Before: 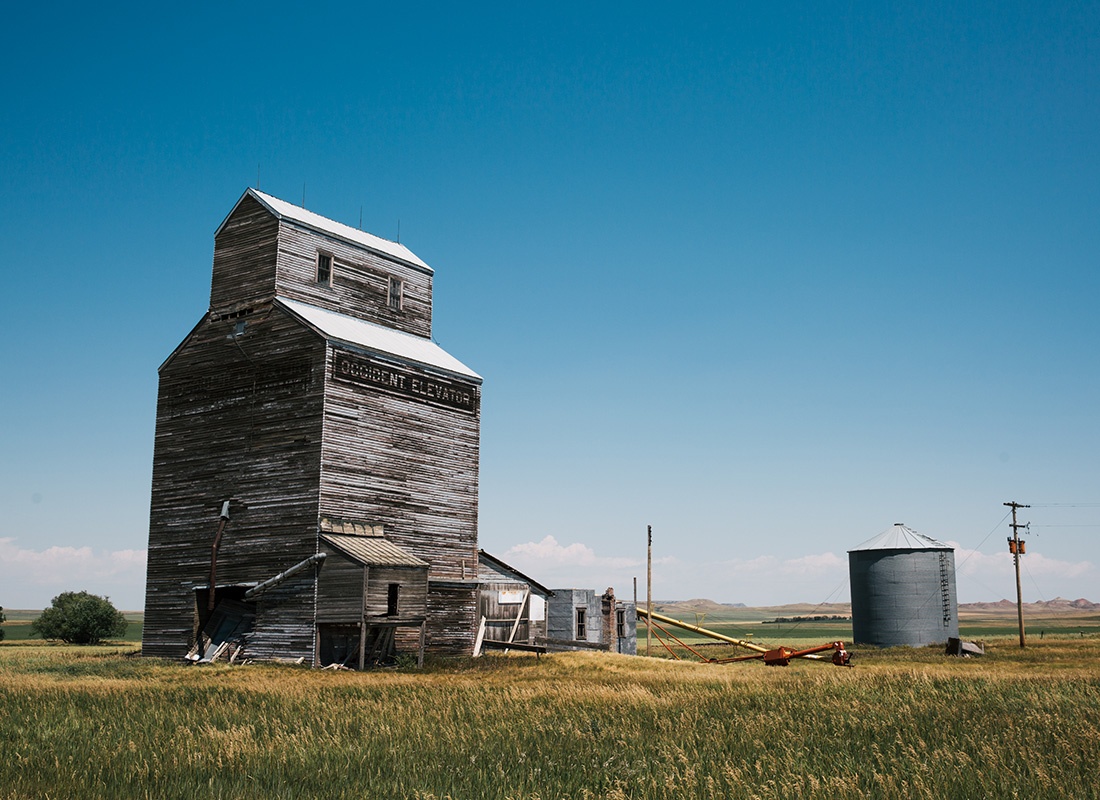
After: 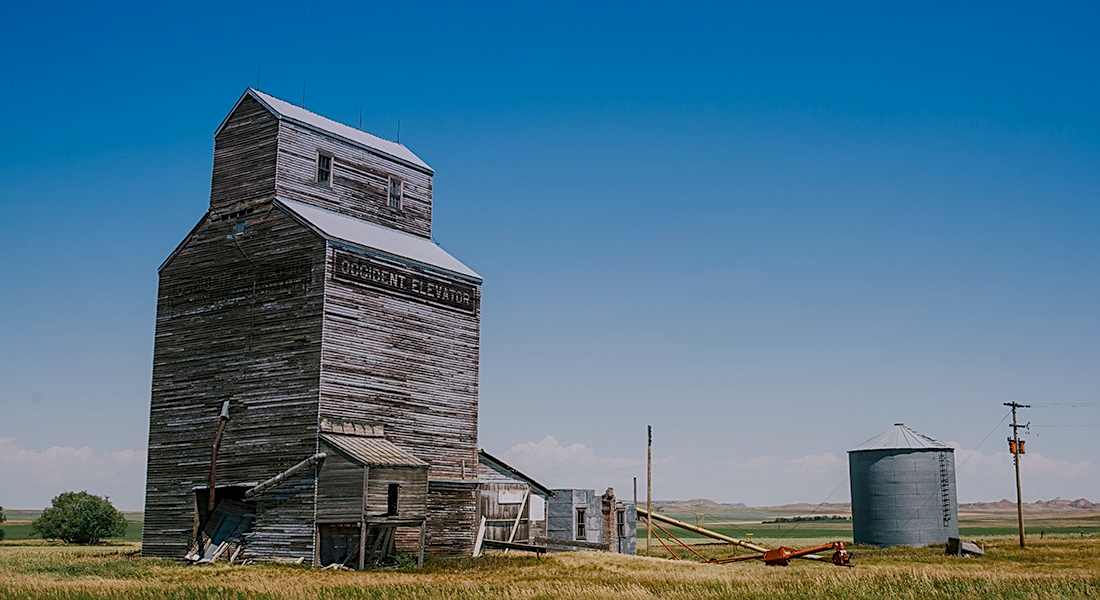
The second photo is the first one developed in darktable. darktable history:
sharpen: on, module defaults
color balance rgb: shadows lift › chroma 1%, shadows lift › hue 113°, highlights gain › chroma 0.2%, highlights gain › hue 333°, perceptual saturation grading › global saturation 20%, perceptual saturation grading › highlights -50%, perceptual saturation grading › shadows 25%, contrast -30%
graduated density: hue 238.83°, saturation 50%
local contrast: detail 130%
crop and rotate: top 12.5%, bottom 12.5%
